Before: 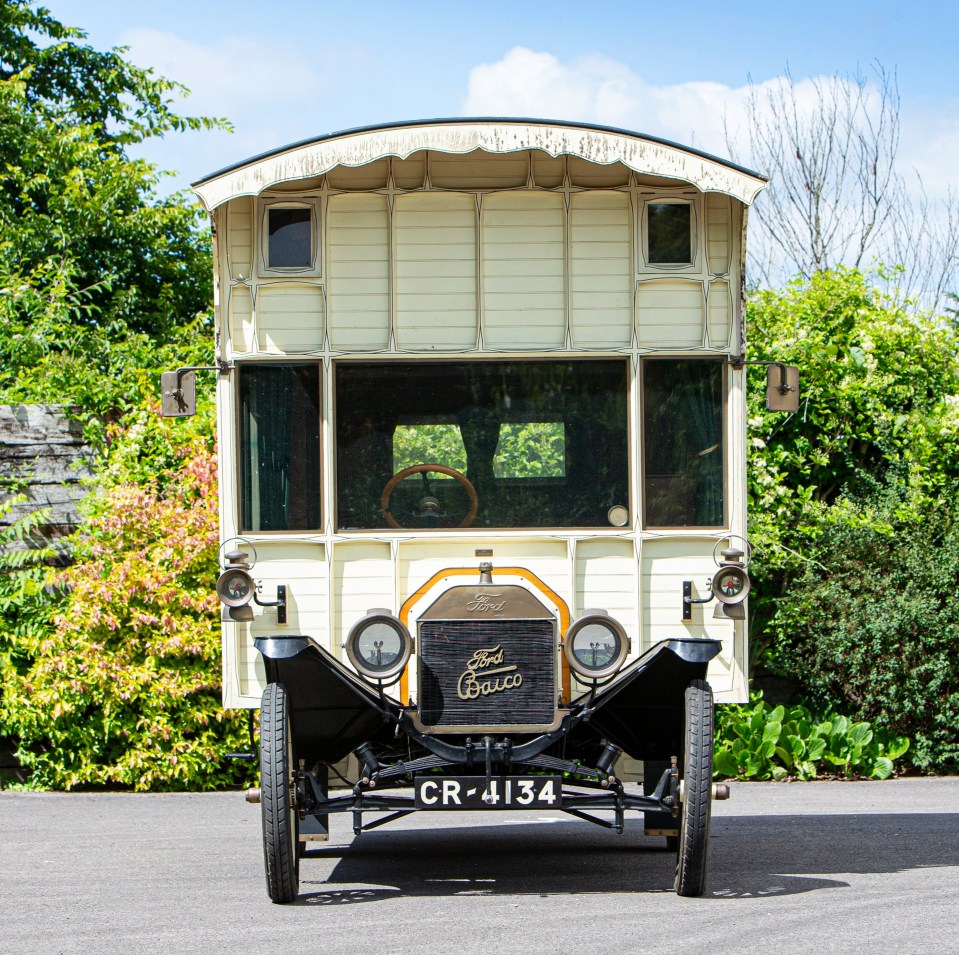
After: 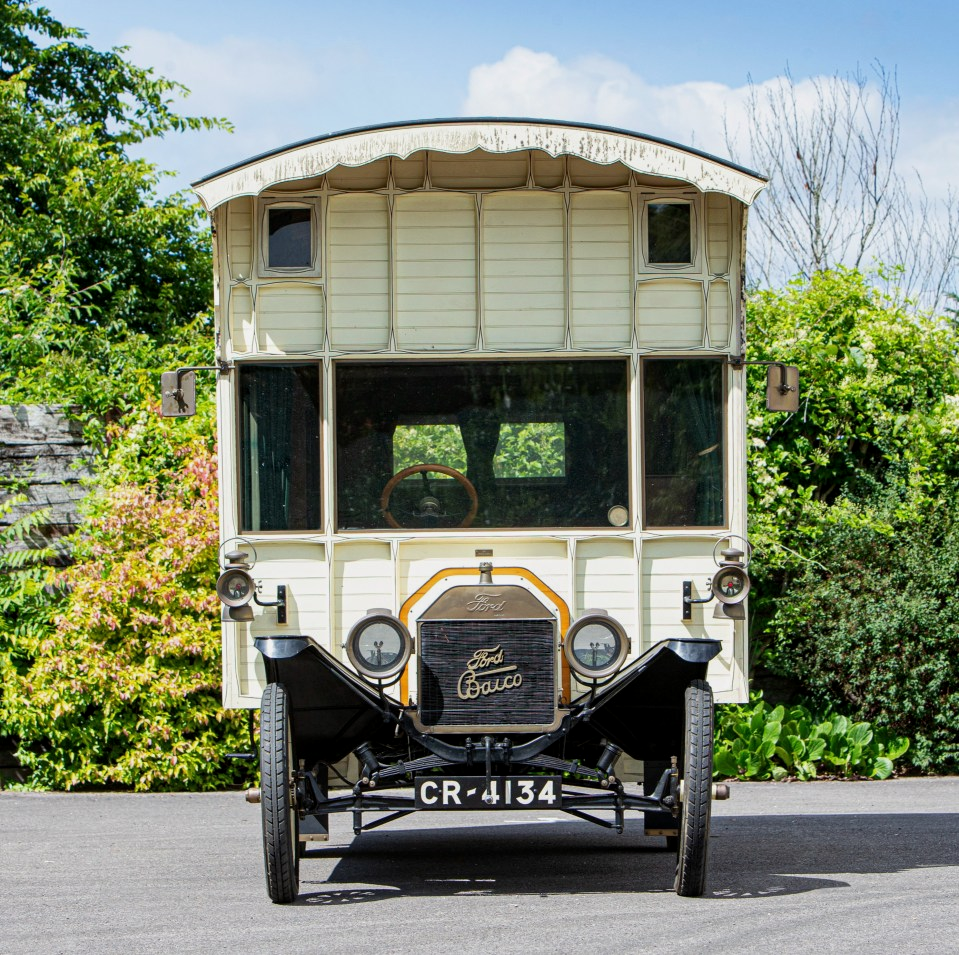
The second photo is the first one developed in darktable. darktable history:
local contrast: highlights 102%, shadows 98%, detail 120%, midtone range 0.2
exposure: exposure -0.239 EV, compensate highlight preservation false
